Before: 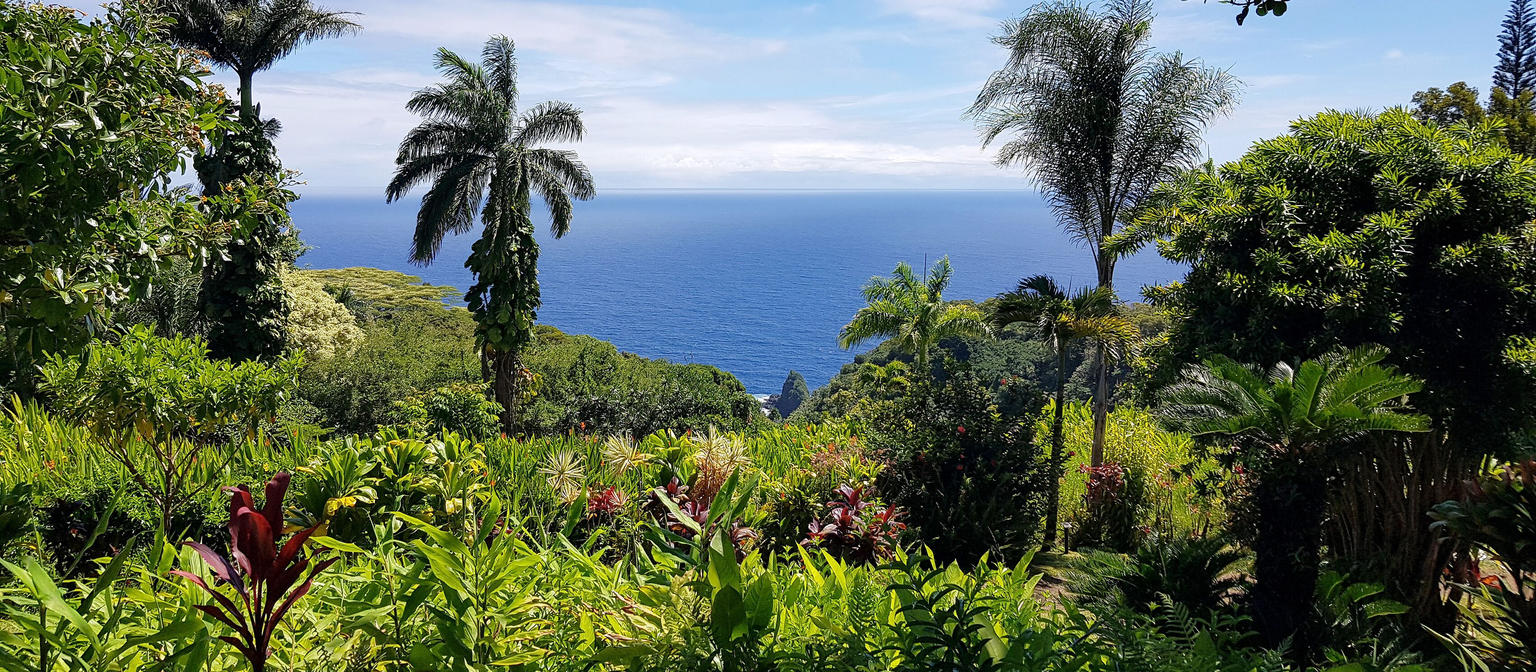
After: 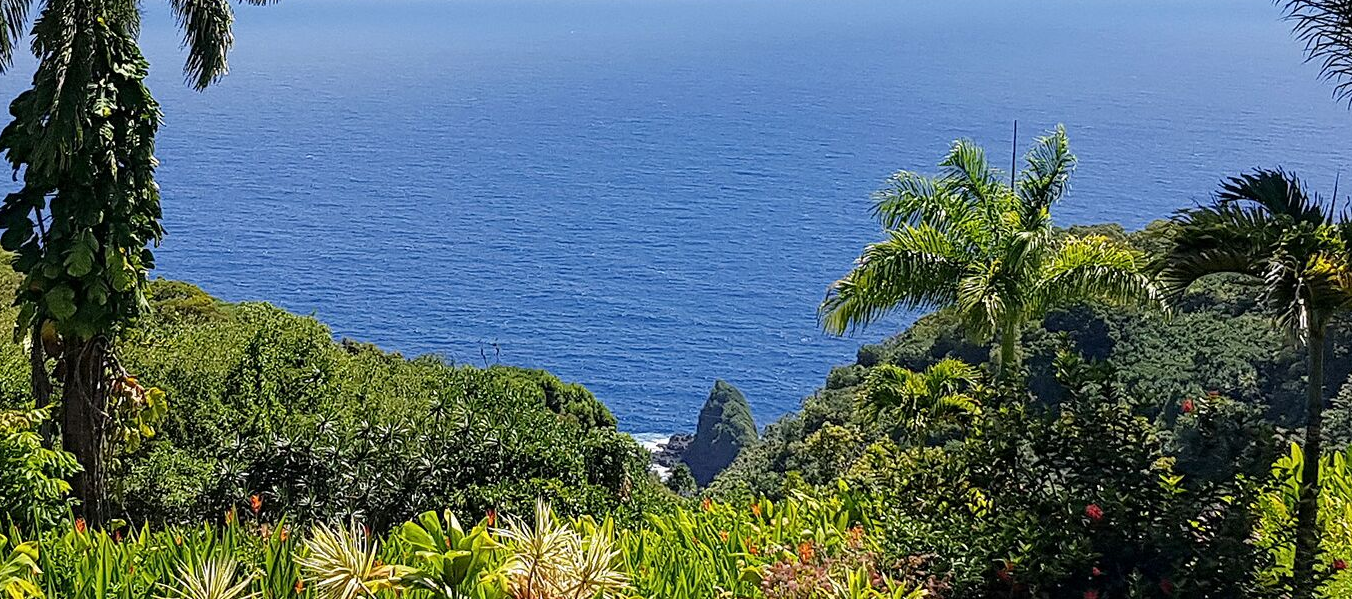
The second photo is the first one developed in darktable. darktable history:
crop: left 30.439%, top 29.594%, right 29.804%, bottom 30.141%
